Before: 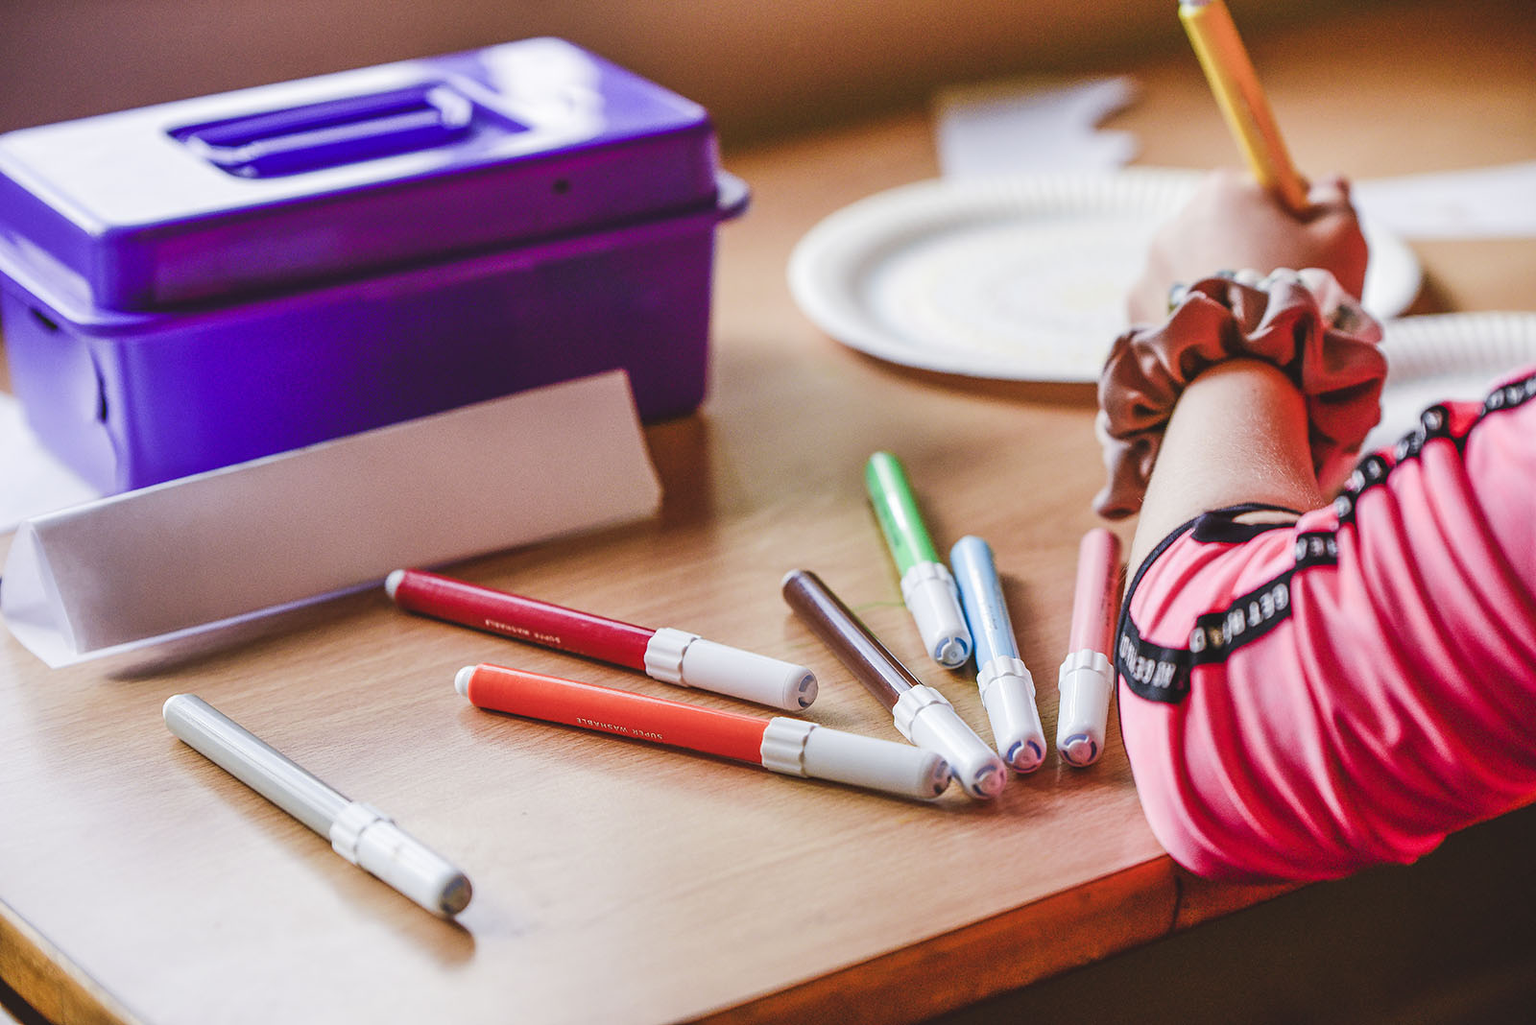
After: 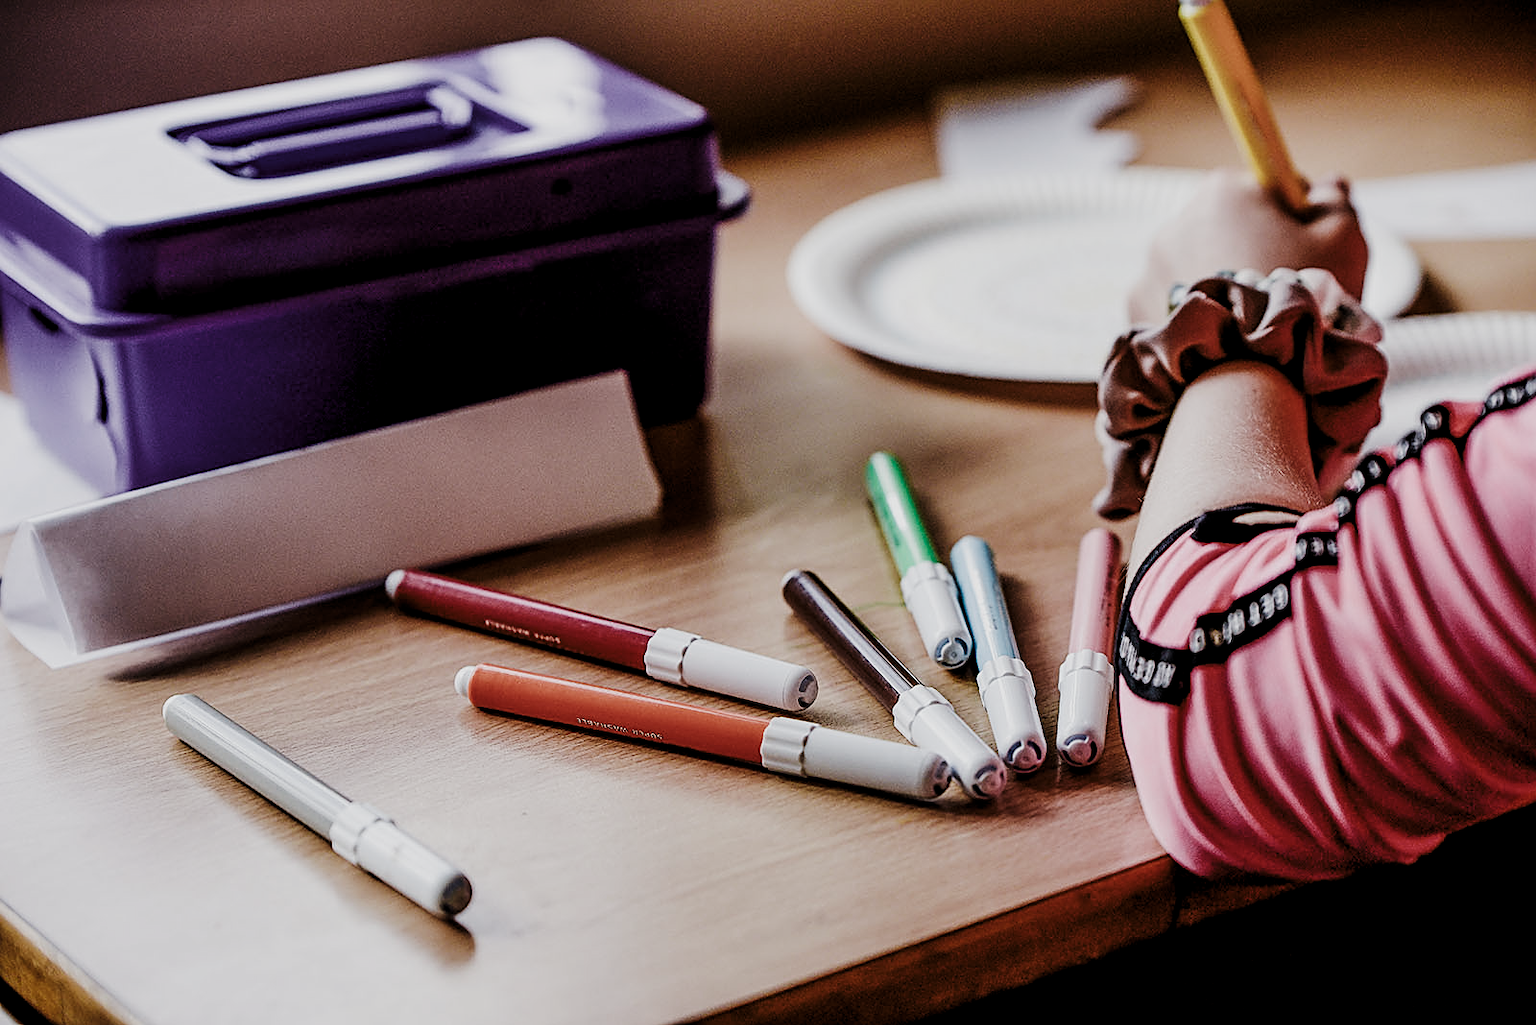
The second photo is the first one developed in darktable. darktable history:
sharpen: on, module defaults
levels: mode automatic, black 8.58%, gray 59.42%, levels [0, 0.445, 1]
sigmoid: skew -0.2, preserve hue 0%, red attenuation 0.1, red rotation 0.035, green attenuation 0.1, green rotation -0.017, blue attenuation 0.15, blue rotation -0.052, base primaries Rec2020
